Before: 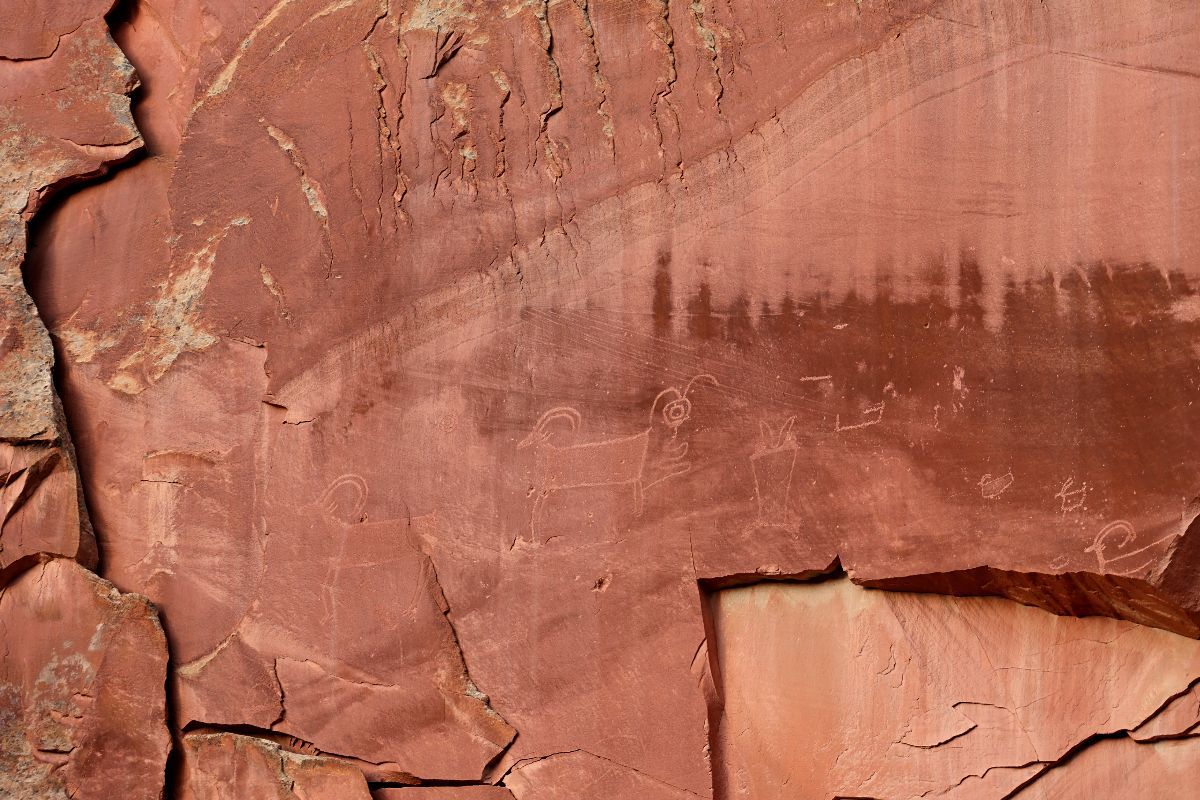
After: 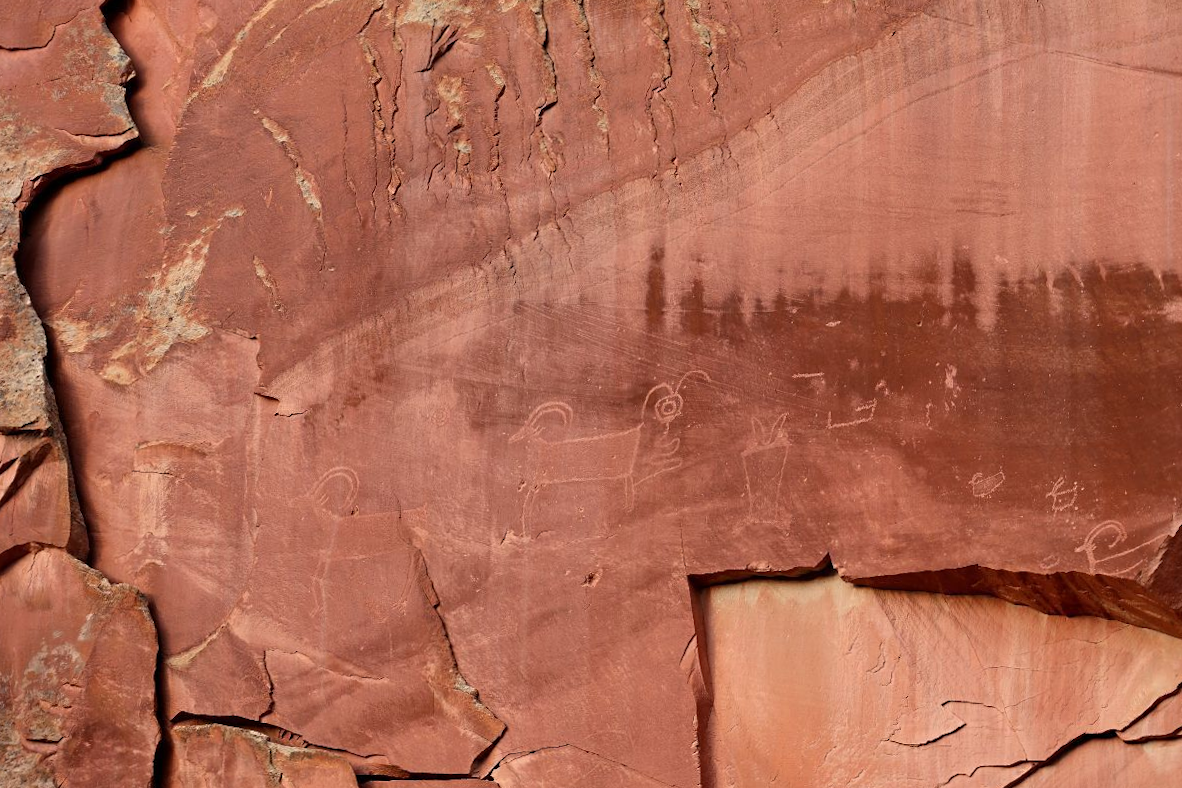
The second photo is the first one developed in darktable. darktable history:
crop and rotate: angle -0.557°
sharpen: radius 5.337, amount 0.311, threshold 26.71
